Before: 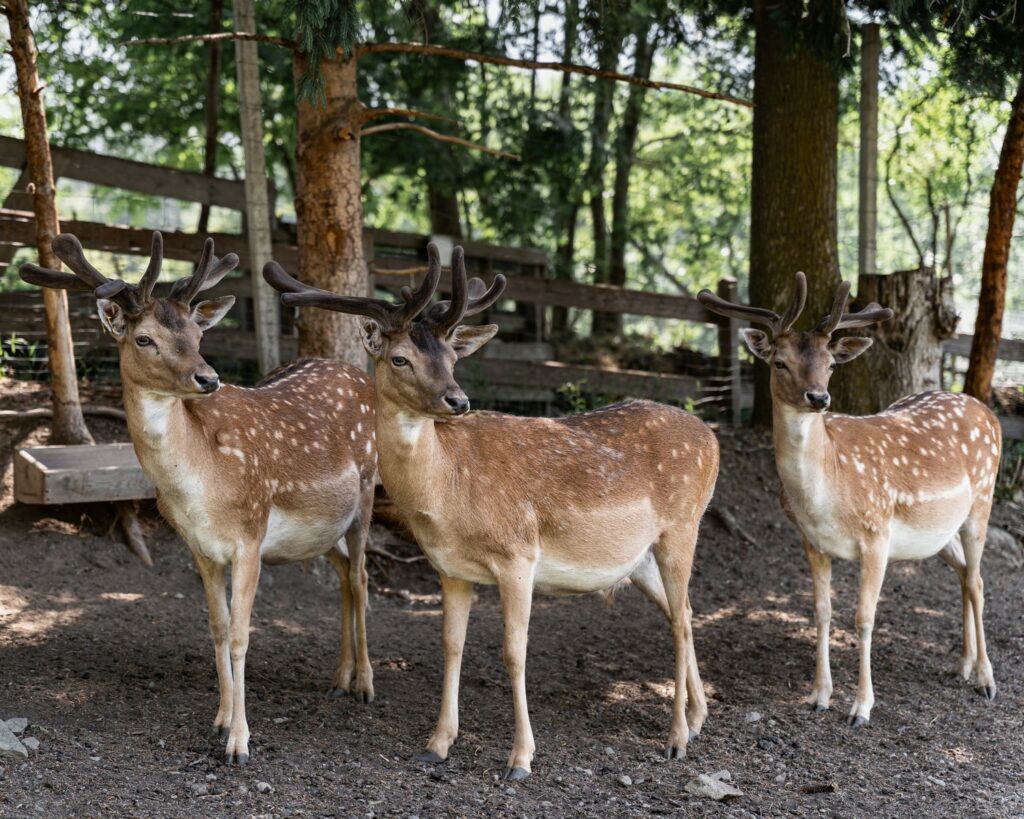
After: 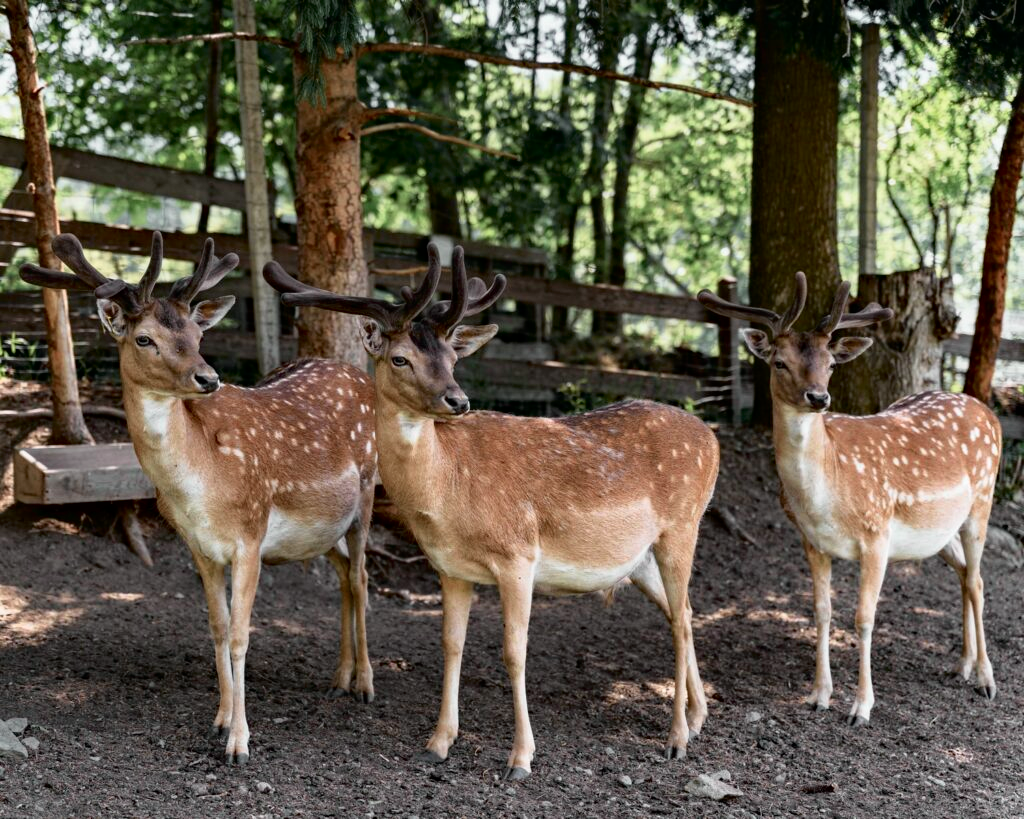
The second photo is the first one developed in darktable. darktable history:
tone curve: curves: ch0 [(0, 0) (0.058, 0.027) (0.214, 0.183) (0.304, 0.288) (0.561, 0.554) (0.687, 0.677) (0.768, 0.768) (0.858, 0.861) (0.986, 0.957)]; ch1 [(0, 0) (0.172, 0.123) (0.312, 0.296) (0.437, 0.429) (0.471, 0.469) (0.502, 0.5) (0.513, 0.515) (0.583, 0.604) (0.631, 0.659) (0.703, 0.721) (0.889, 0.924) (1, 1)]; ch2 [(0, 0) (0.411, 0.424) (0.485, 0.497) (0.502, 0.5) (0.517, 0.511) (0.566, 0.573) (0.622, 0.613) (0.709, 0.677) (1, 1)], color space Lab, independent channels, preserve colors none
exposure: exposure 0.131 EV, compensate highlight preservation false
haze removal: adaptive false
